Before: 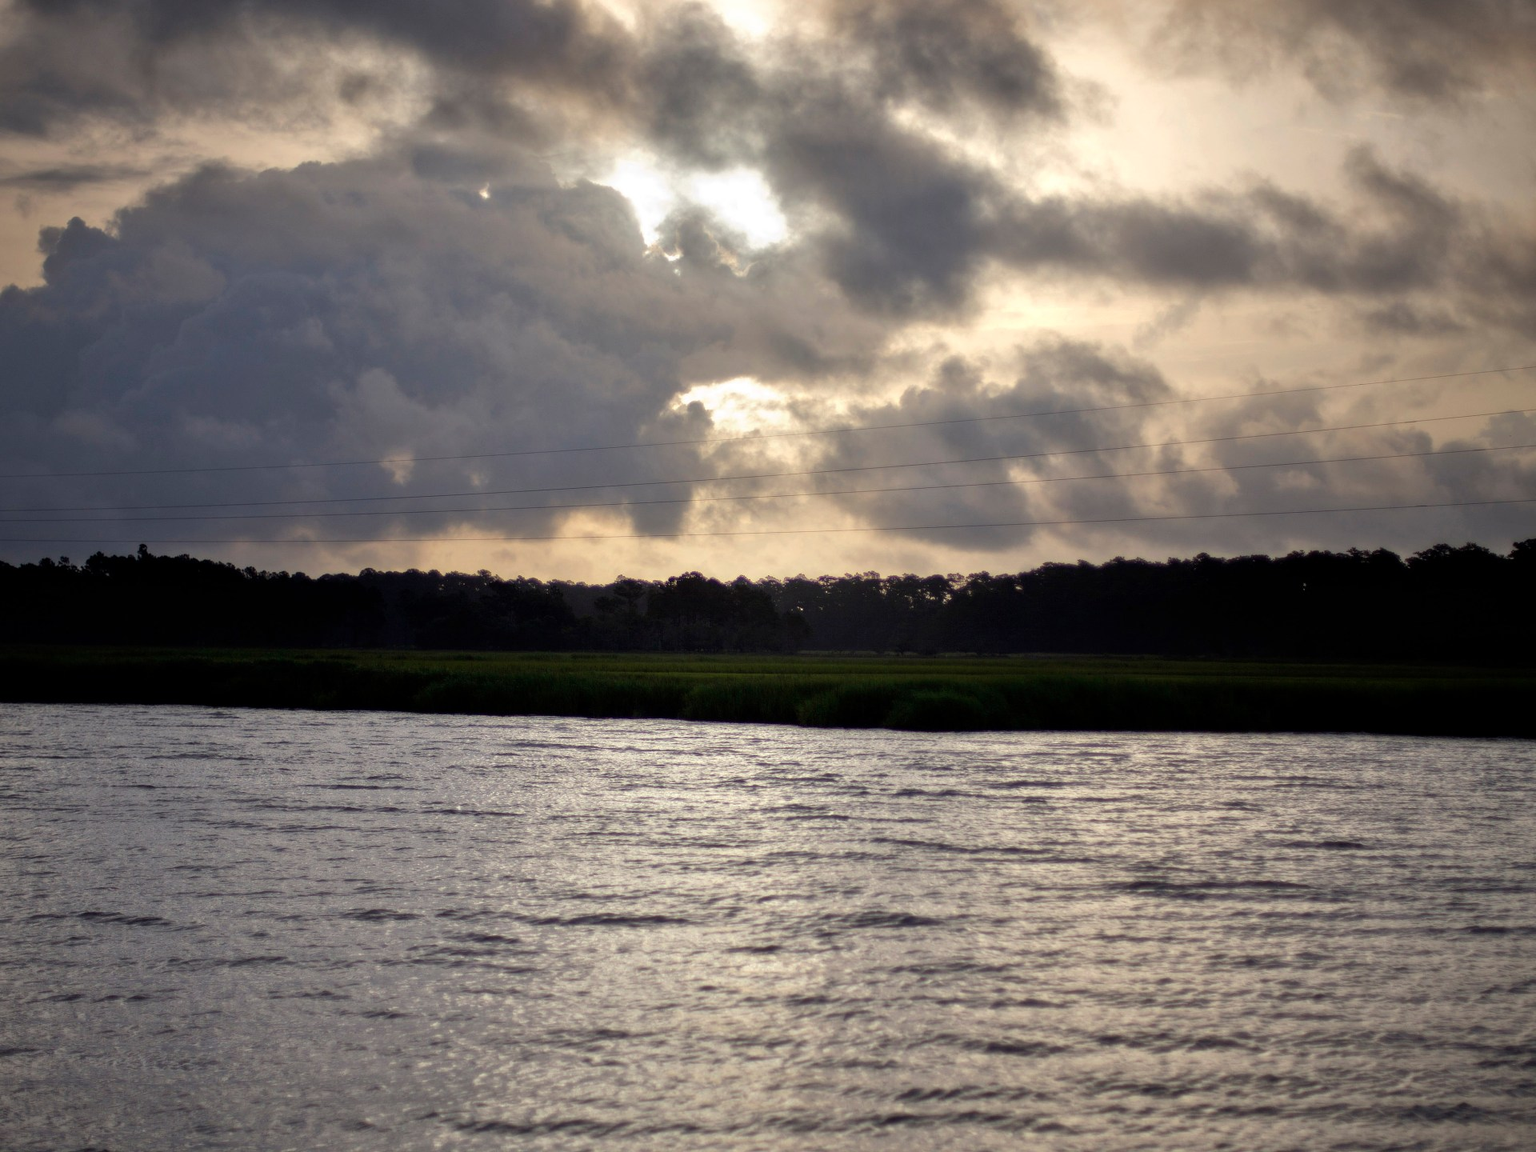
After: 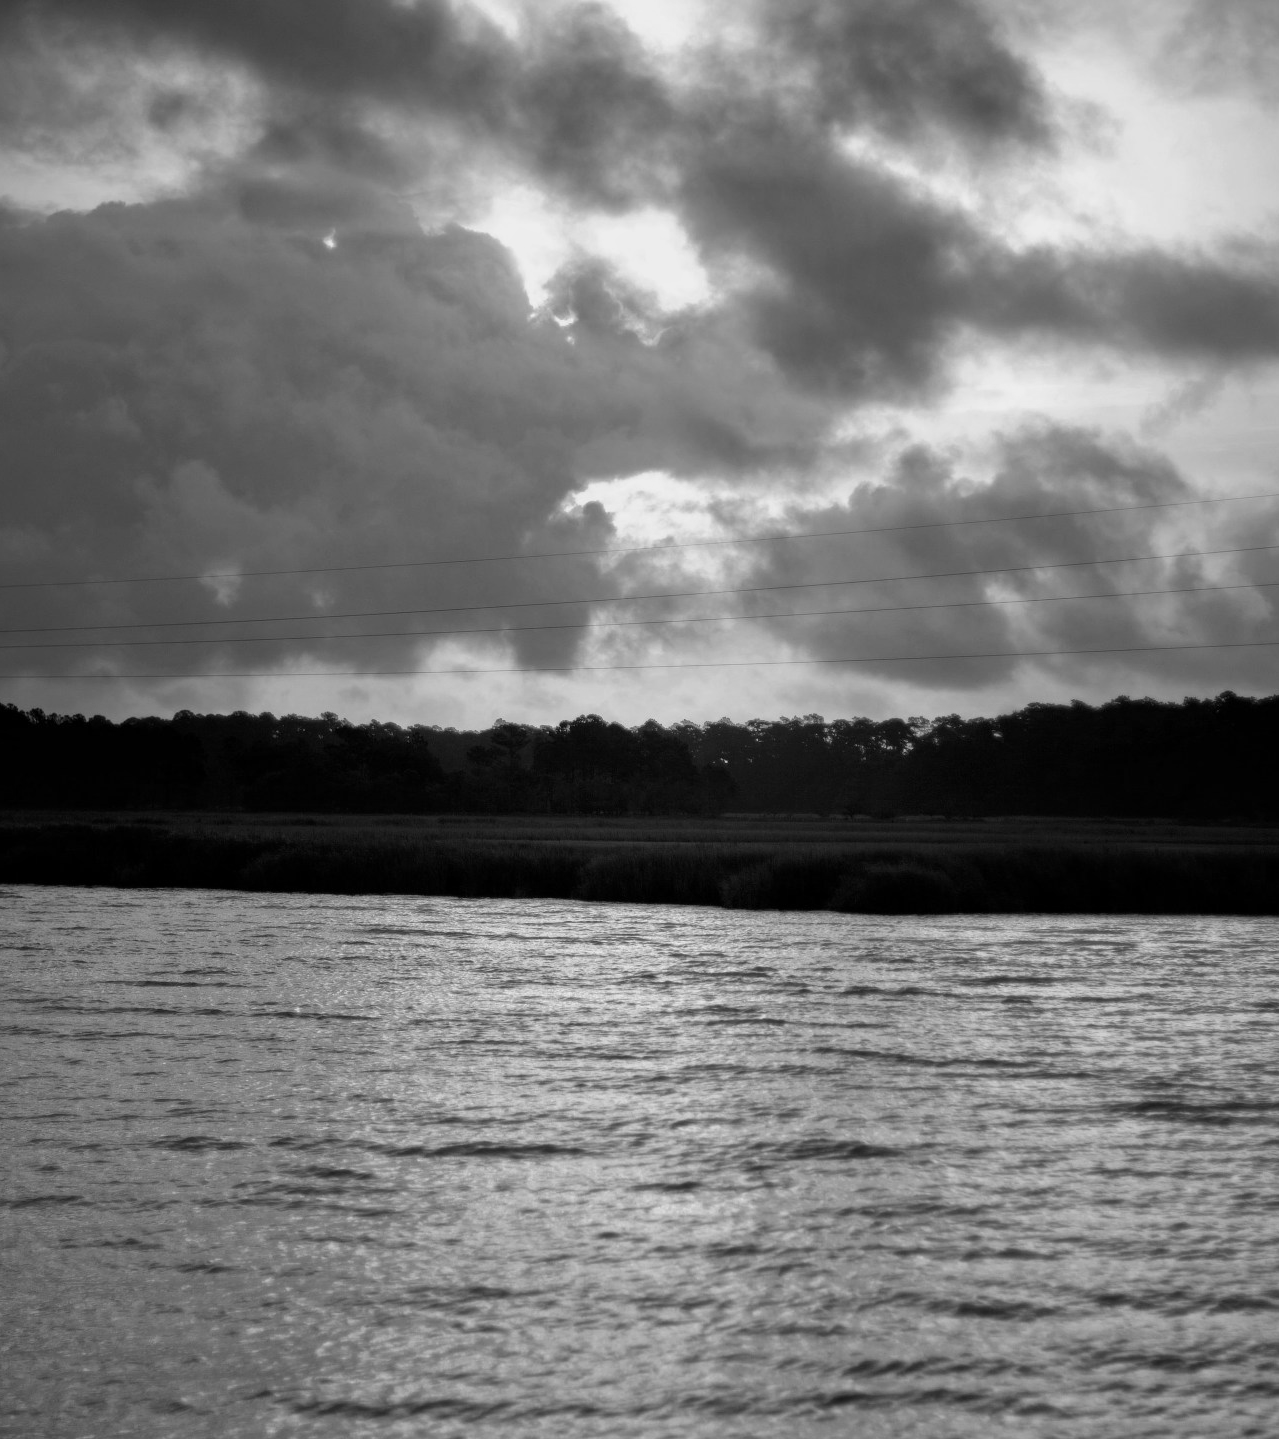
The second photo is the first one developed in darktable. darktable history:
crop and rotate: left 14.385%, right 18.948%
monochrome: a -92.57, b 58.91
